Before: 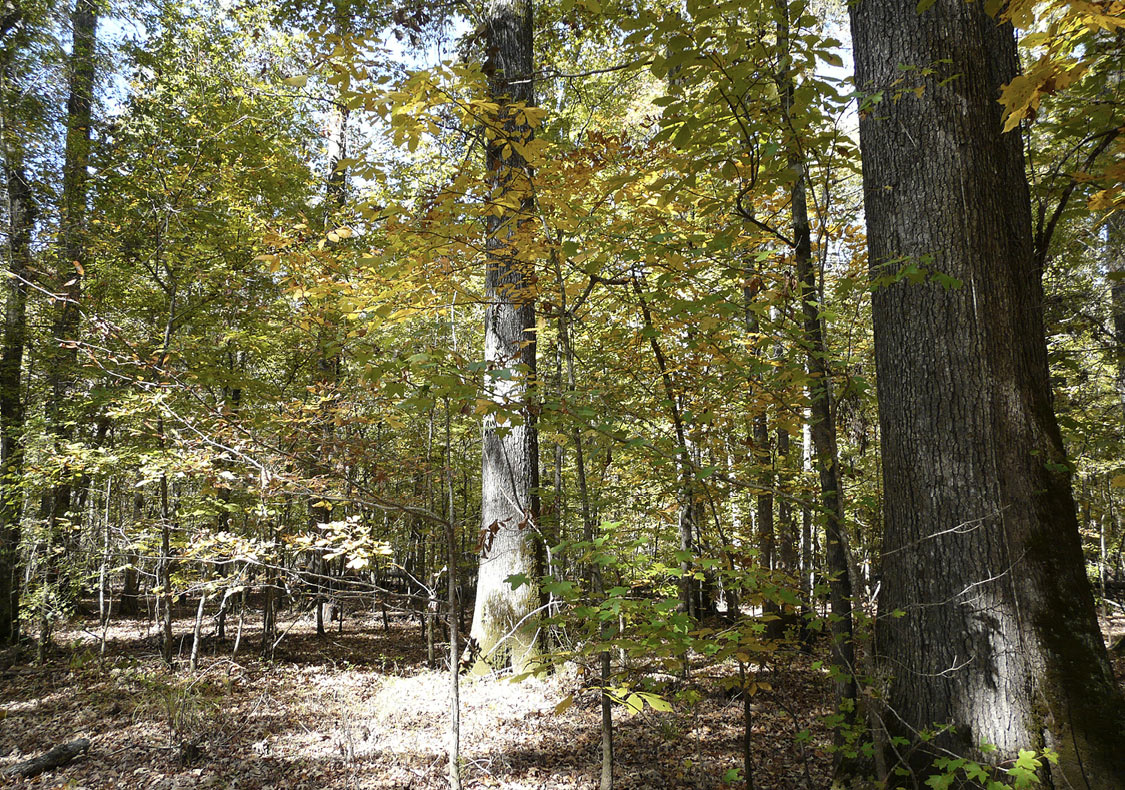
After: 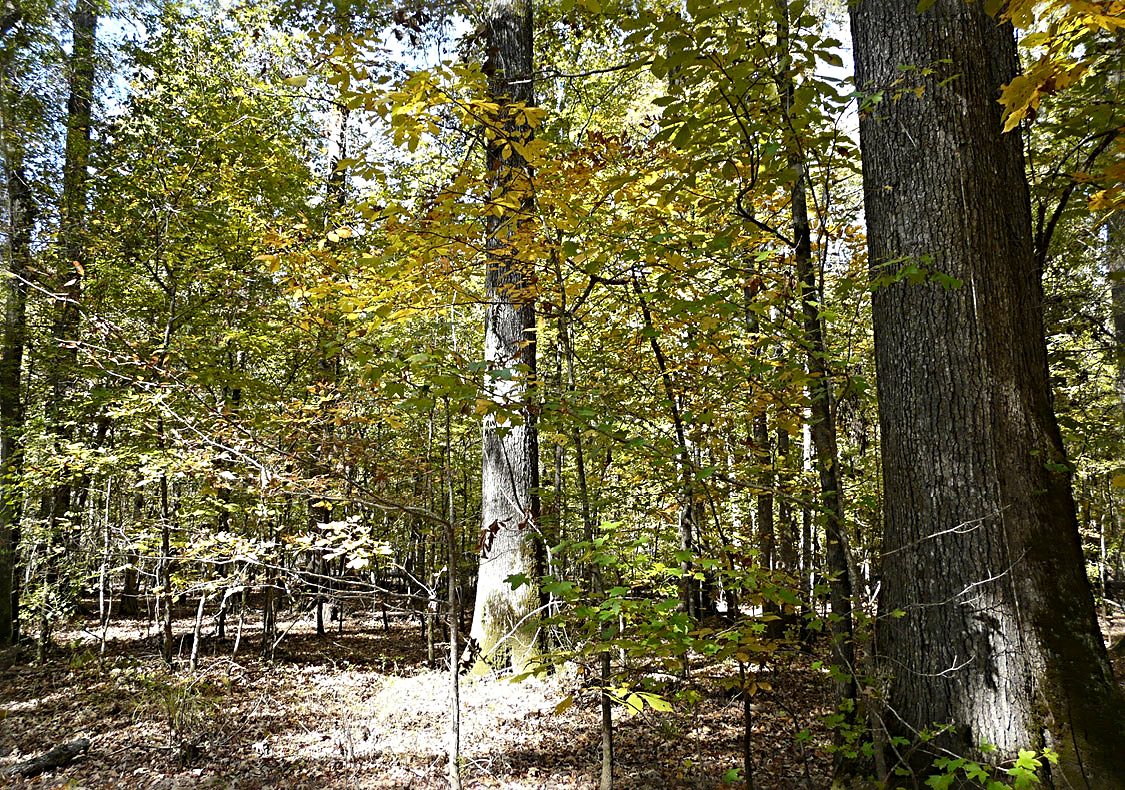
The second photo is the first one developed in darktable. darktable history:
contrast brightness saturation: contrast 0.09, saturation 0.28
sharpen: radius 4.883
